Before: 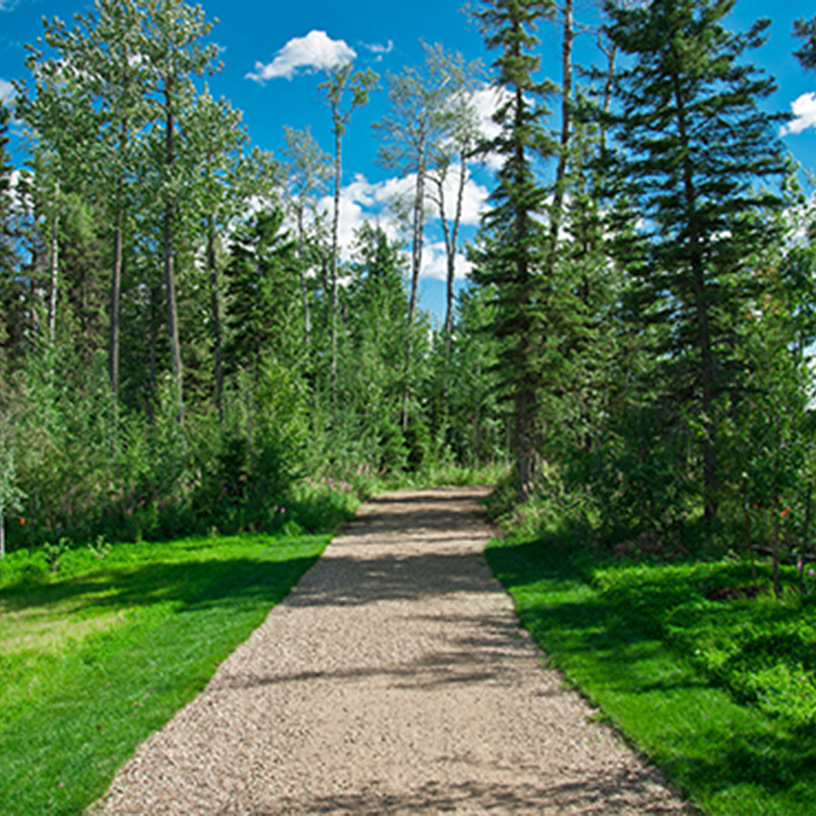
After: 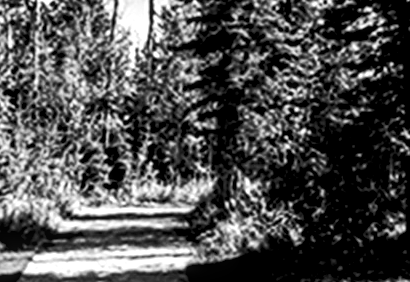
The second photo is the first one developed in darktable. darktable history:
crop: left 36.607%, top 34.735%, right 13.146%, bottom 30.611%
monochrome: a 16.01, b -2.65, highlights 0.52
color balance rgb: global offset › luminance -0.51%, perceptual saturation grading › global saturation 27.53%, perceptual saturation grading › highlights -25%, perceptual saturation grading › shadows 25%, perceptual brilliance grading › highlights 6.62%, perceptual brilliance grading › mid-tones 17.07%, perceptual brilliance grading › shadows -5.23%
color calibration: illuminant Planckian (black body), x 0.368, y 0.361, temperature 4275.92 K
contrast brightness saturation: contrast 0.18, saturation 0.3
tone equalizer: -8 EV -0.75 EV, -7 EV -0.7 EV, -6 EV -0.6 EV, -5 EV -0.4 EV, -3 EV 0.4 EV, -2 EV 0.6 EV, -1 EV 0.7 EV, +0 EV 0.75 EV, edges refinement/feathering 500, mask exposure compensation -1.57 EV, preserve details no
rgb levels: levels [[0.01, 0.419, 0.839], [0, 0.5, 1], [0, 0.5, 1]]
local contrast: highlights 61%, detail 143%, midtone range 0.428
